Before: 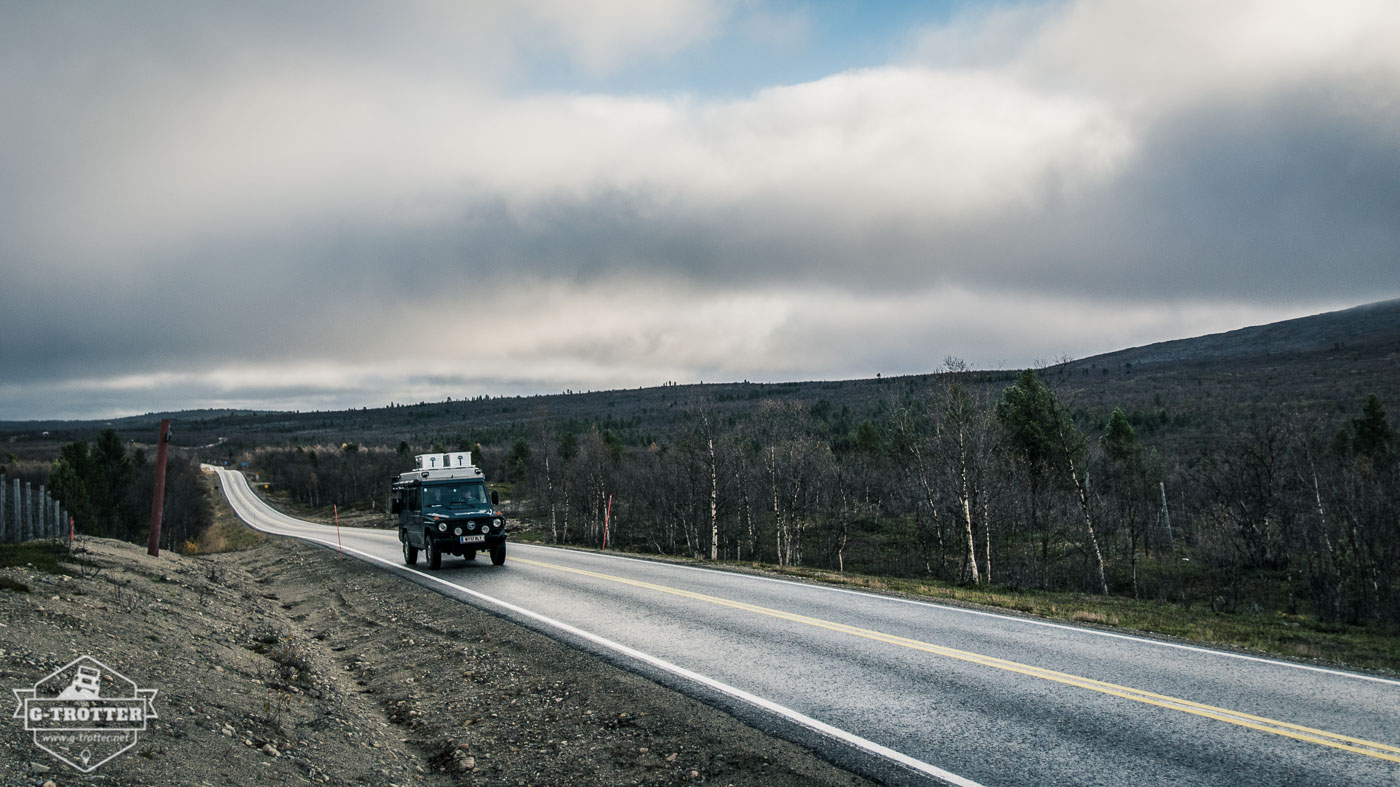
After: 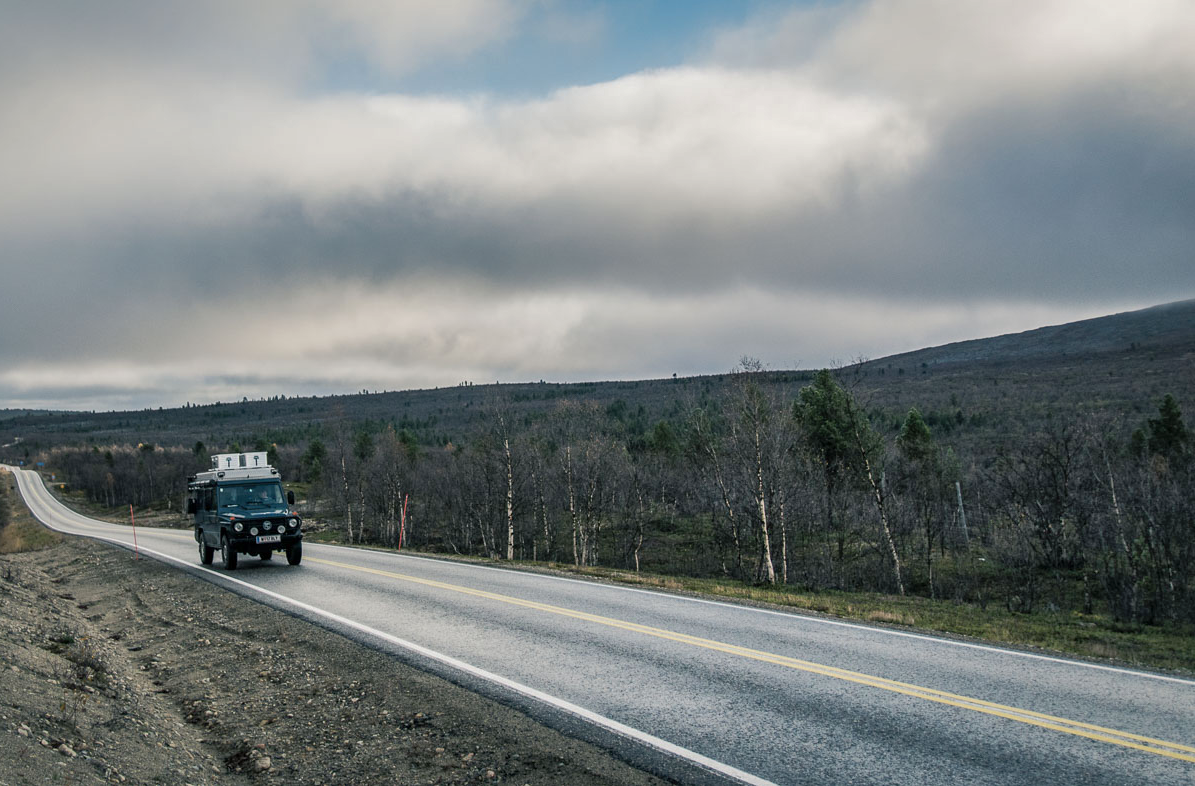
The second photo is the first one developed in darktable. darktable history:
crop and rotate: left 14.584%
shadows and highlights: on, module defaults
